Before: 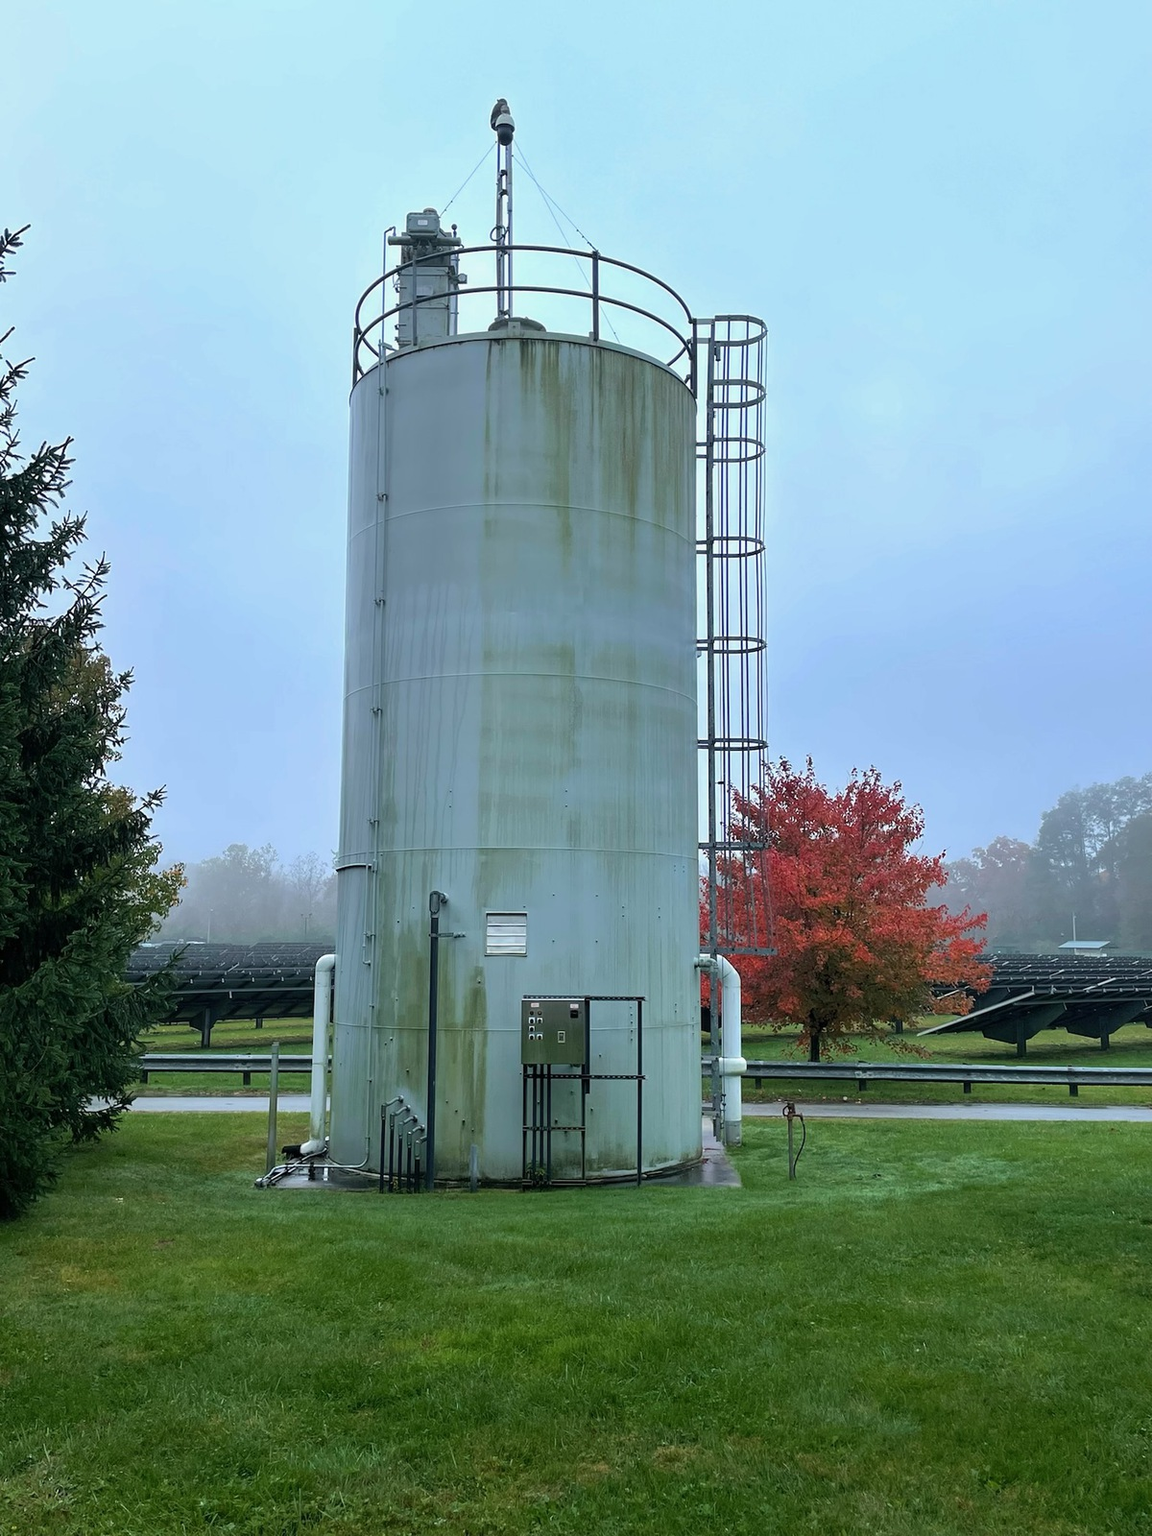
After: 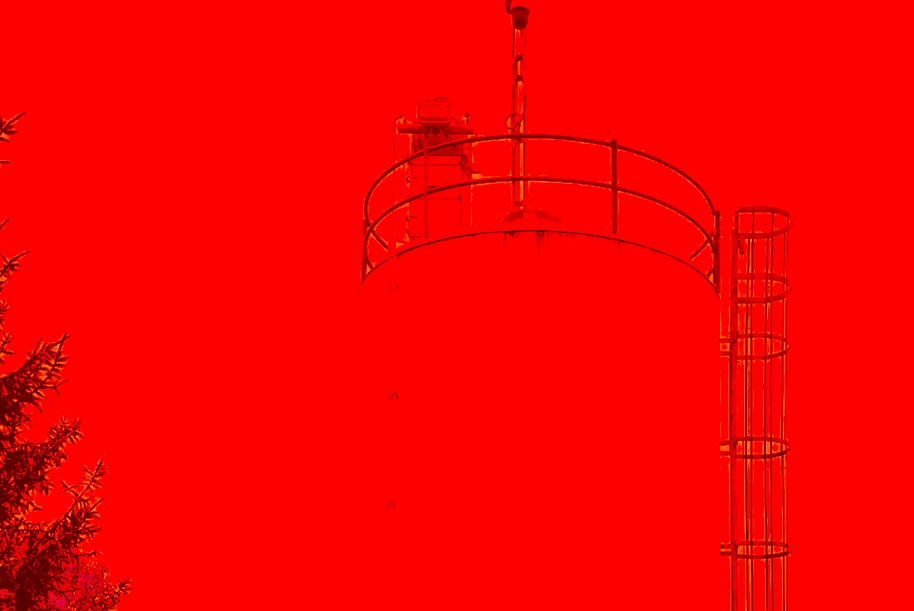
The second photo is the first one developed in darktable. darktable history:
exposure: black level correction 0.031, exposure 0.326 EV, compensate highlight preservation false
shadows and highlights: shadows 12.57, white point adjustment 1.21, soften with gaussian
crop: left 0.539%, top 7.64%, right 23.223%, bottom 54.17%
color correction: highlights a* -39.33, highlights b* -39.61, shadows a* -39.76, shadows b* -39.71, saturation -2.95
